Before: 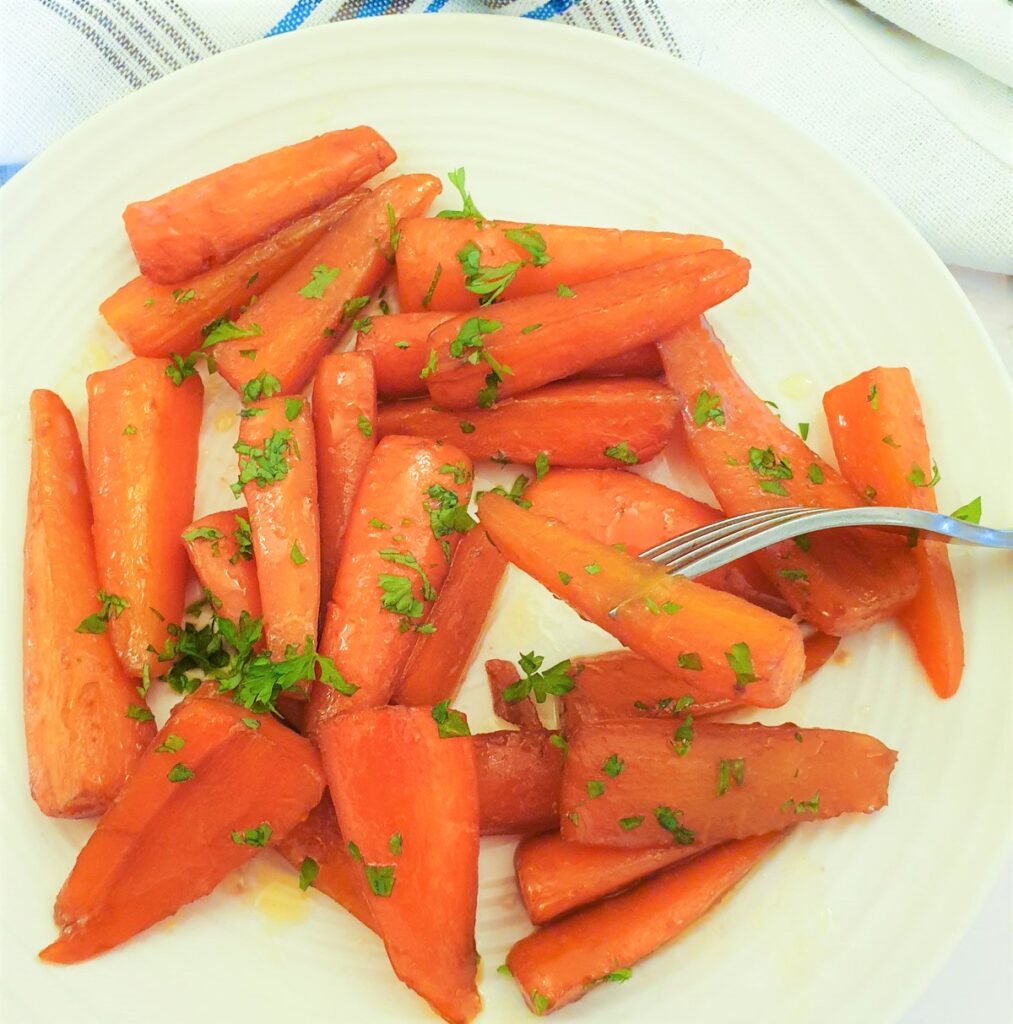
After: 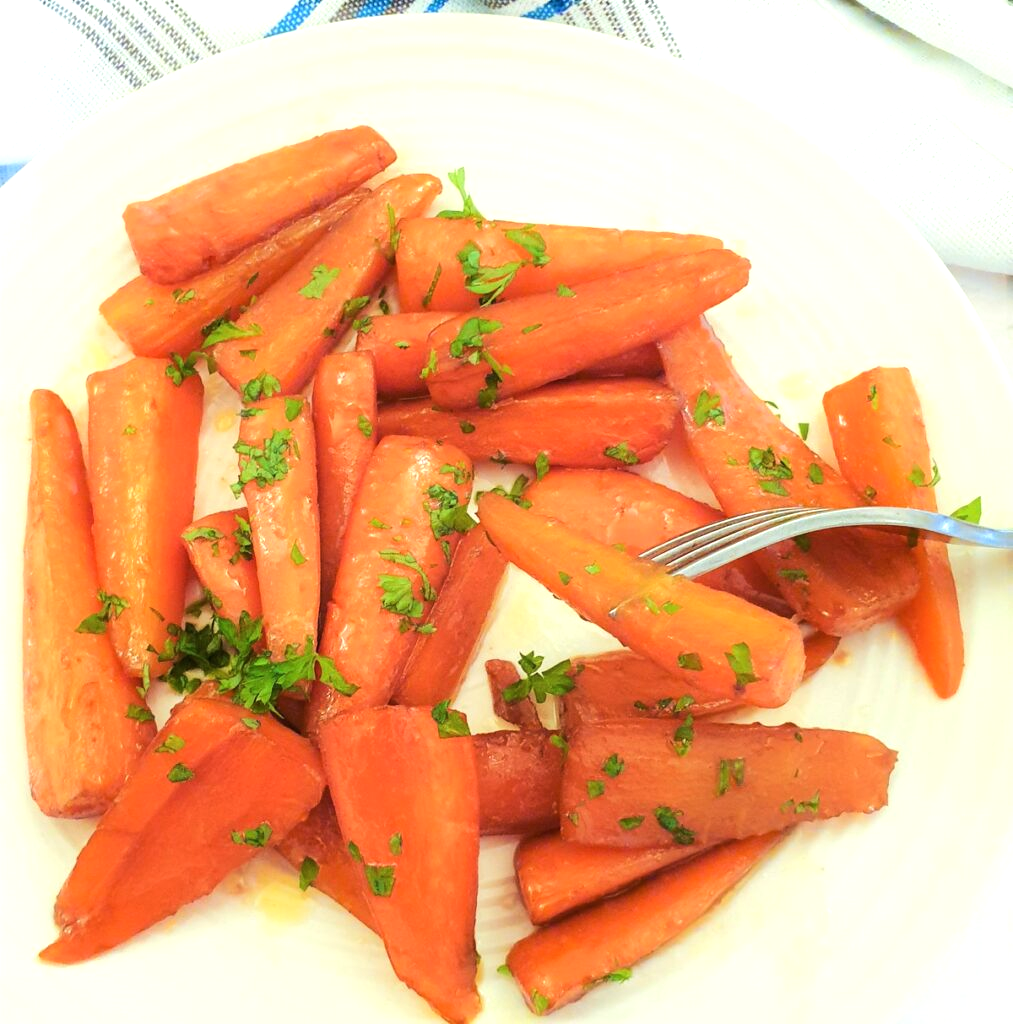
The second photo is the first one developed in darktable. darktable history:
tone equalizer: -8 EV -0.454 EV, -7 EV -0.362 EV, -6 EV -0.32 EV, -5 EV -0.236 EV, -3 EV 0.245 EV, -2 EV 0.328 EV, -1 EV 0.381 EV, +0 EV 0.438 EV, edges refinement/feathering 500, mask exposure compensation -1.57 EV, preserve details no
